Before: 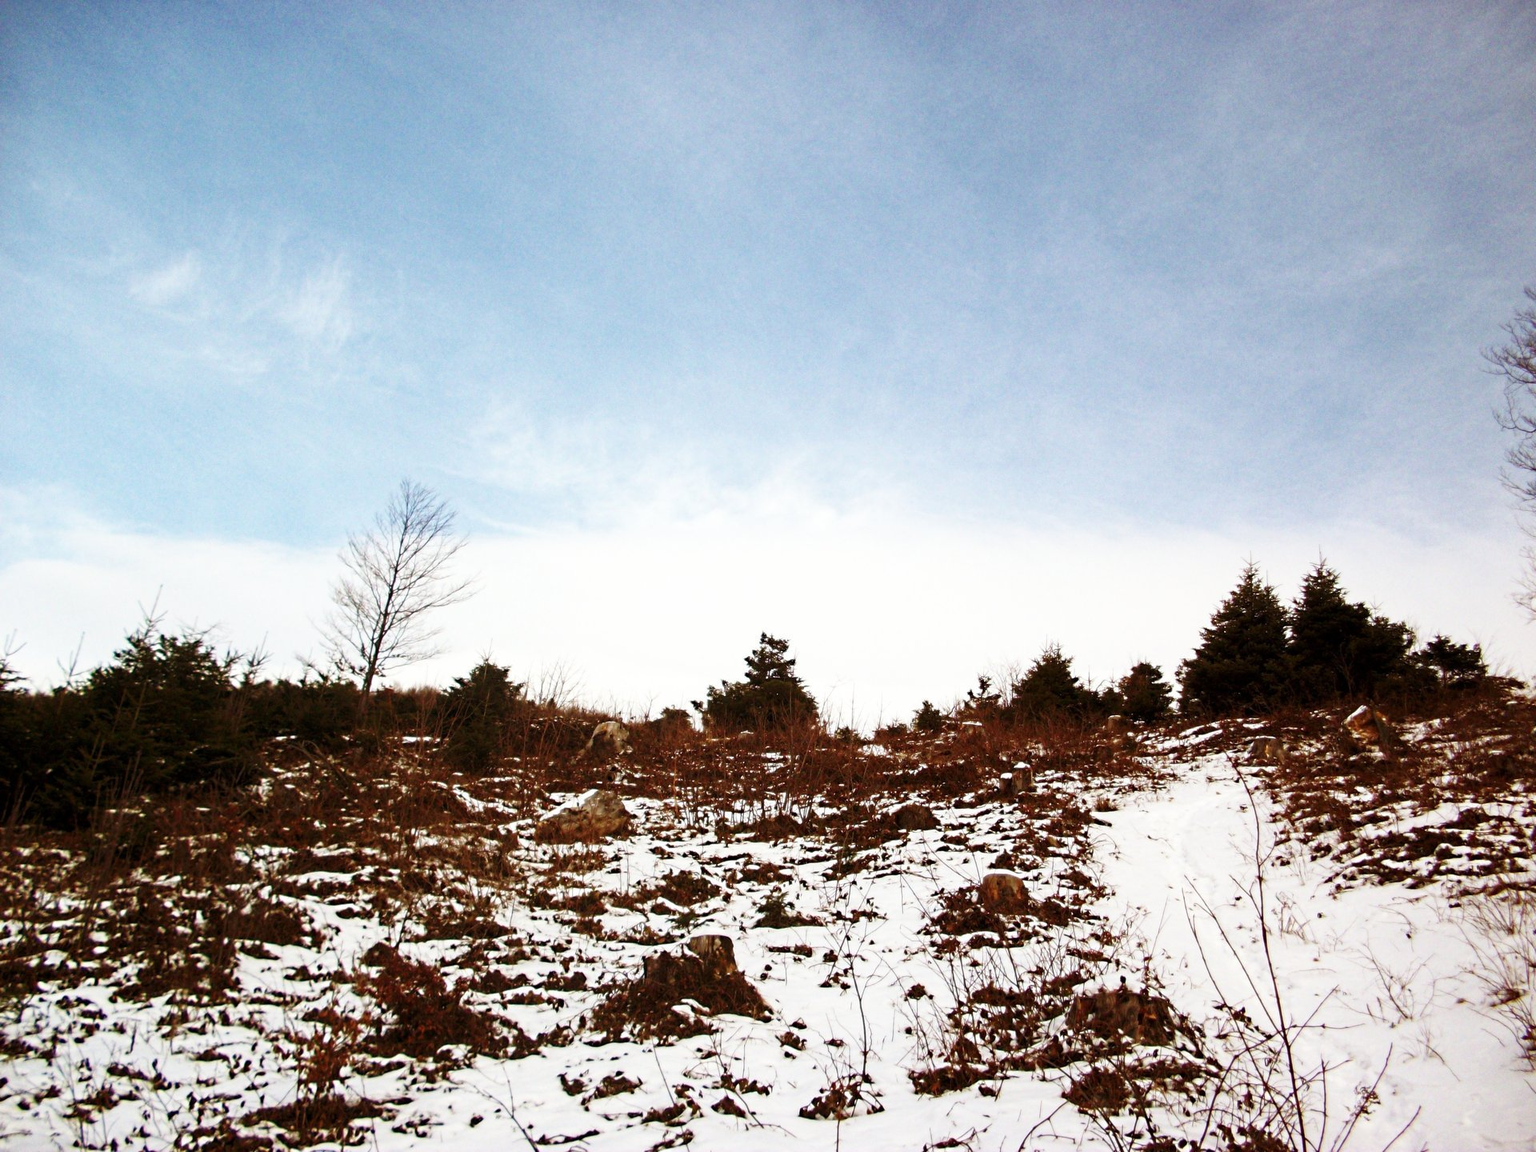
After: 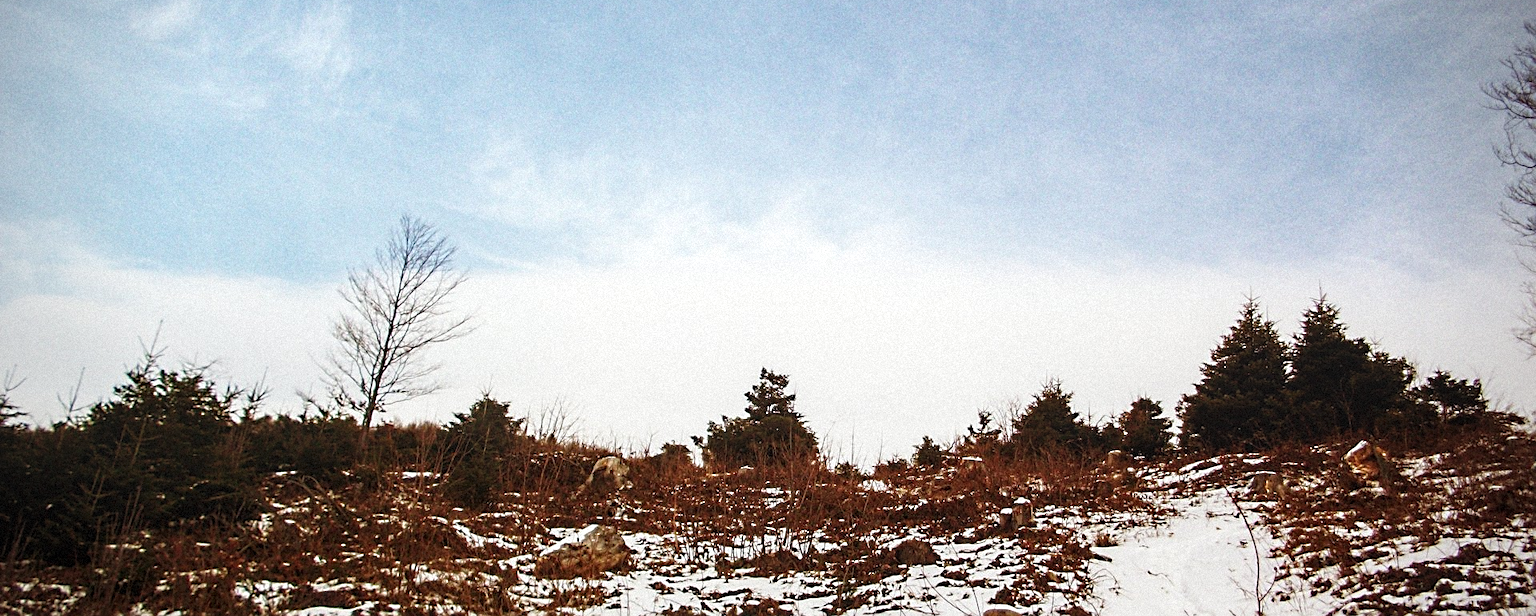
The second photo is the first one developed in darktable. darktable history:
crop and rotate: top 23.043%, bottom 23.437%
vignetting: on, module defaults
sharpen: on, module defaults
grain: mid-tones bias 0%
local contrast: on, module defaults
